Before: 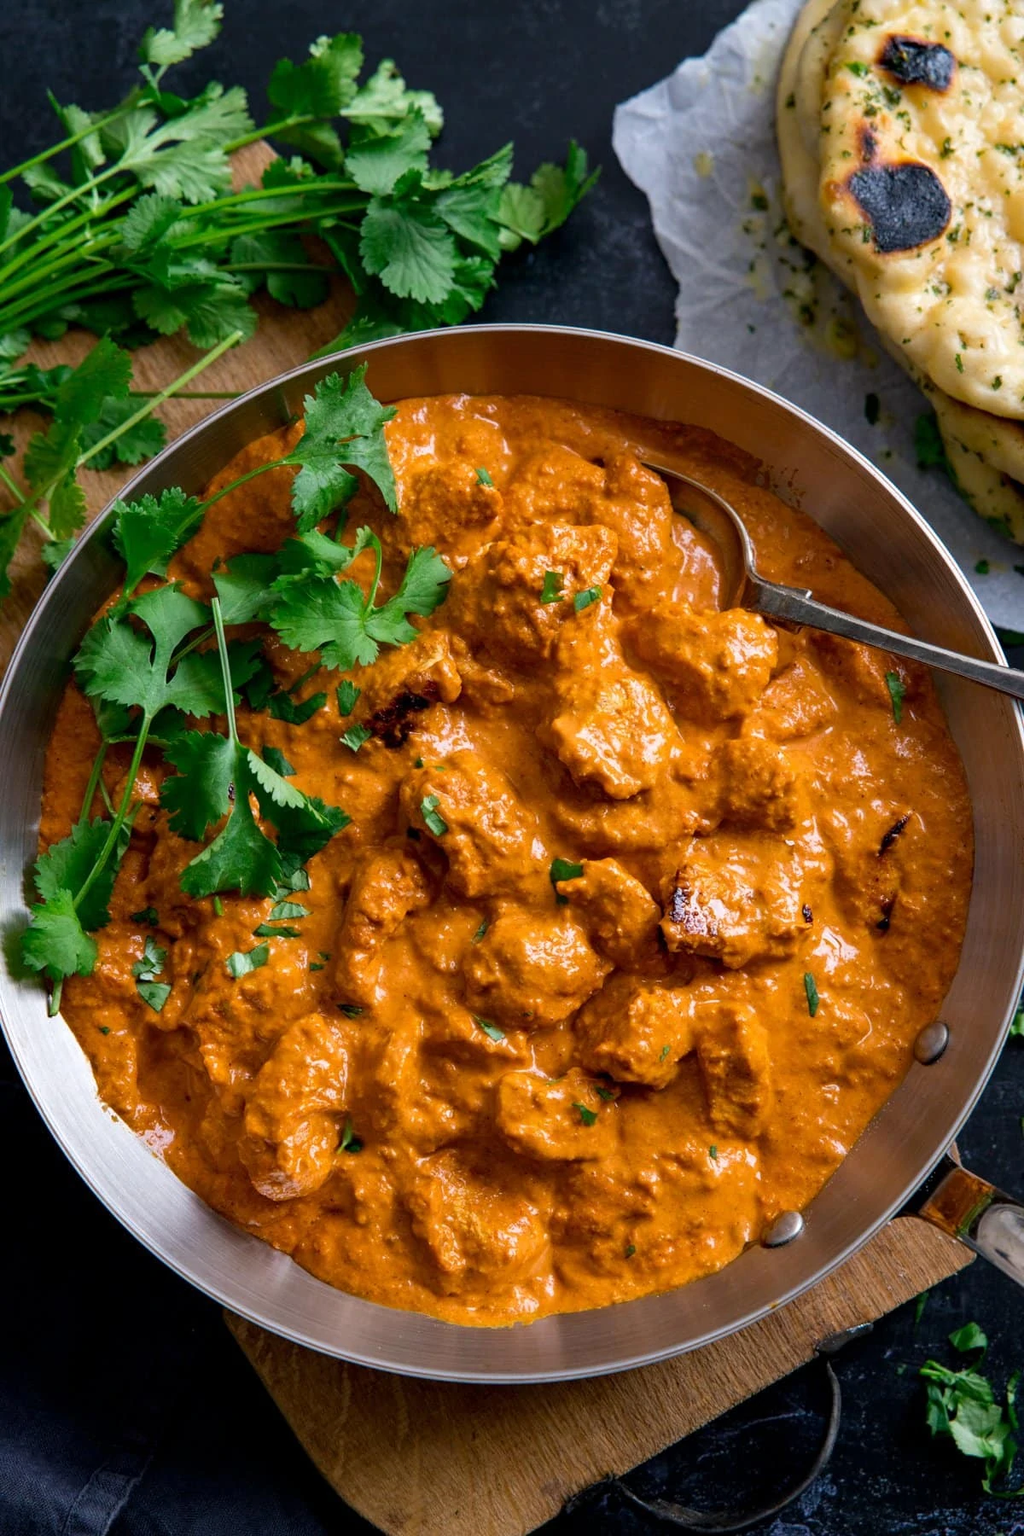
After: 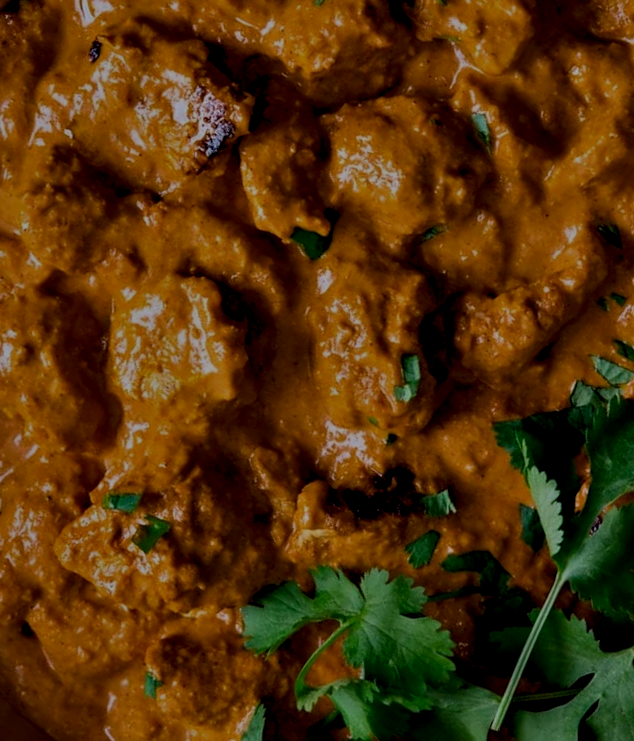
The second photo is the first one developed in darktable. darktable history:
exposure: exposure -1.945 EV, compensate exposure bias true, compensate highlight preservation false
contrast equalizer: octaves 7, y [[0.6 ×6], [0.55 ×6], [0 ×6], [0 ×6], [0 ×6]]
crop and rotate: angle 148.55°, left 9.095%, top 15.663%, right 4.41%, bottom 16.918%
color balance rgb: perceptual saturation grading › global saturation 0.125%, global vibrance 20%
